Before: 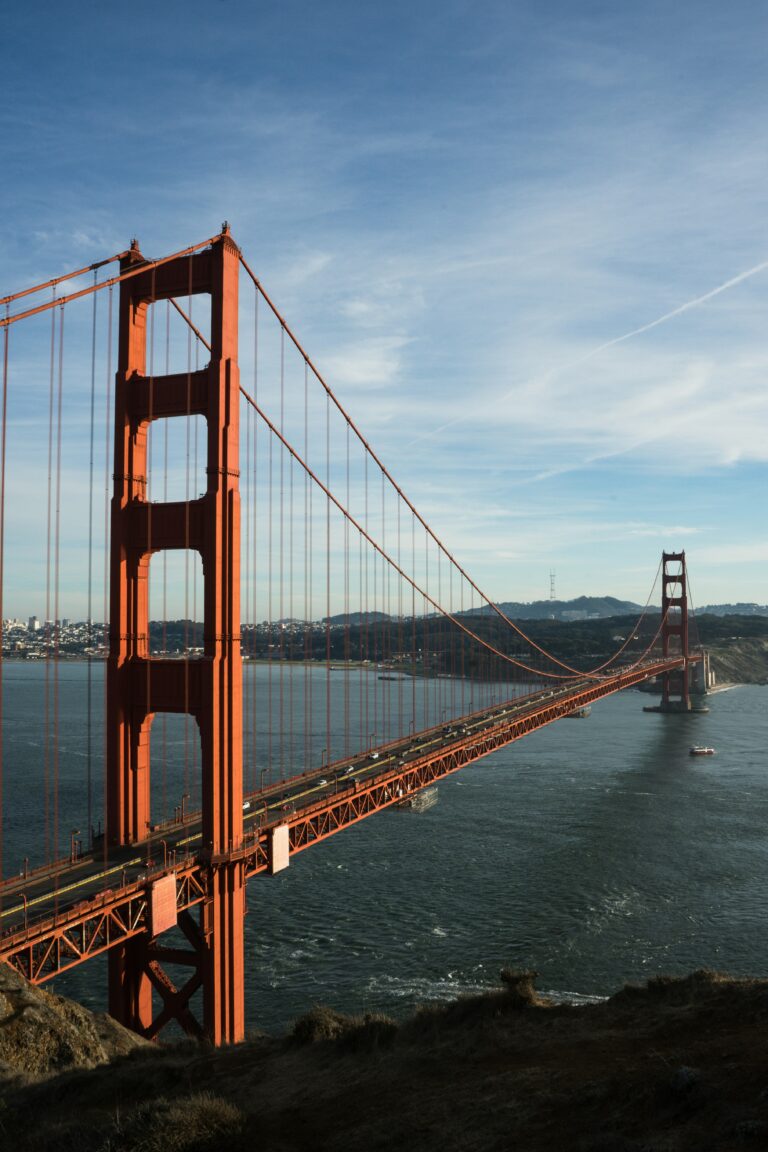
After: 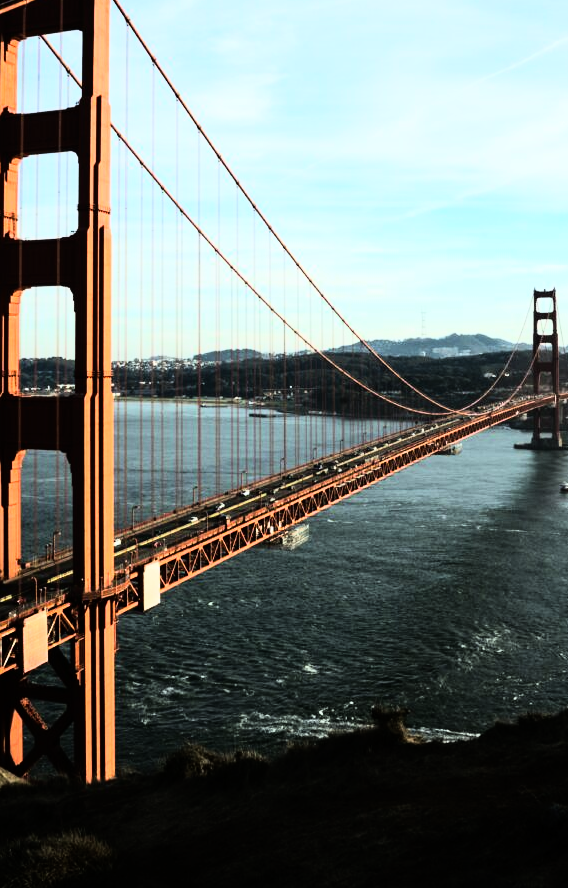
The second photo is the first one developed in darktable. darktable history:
white balance: red 0.978, blue 0.999
rgb curve: curves: ch0 [(0, 0) (0.21, 0.15) (0.24, 0.21) (0.5, 0.75) (0.75, 0.96) (0.89, 0.99) (1, 1)]; ch1 [(0, 0.02) (0.21, 0.13) (0.25, 0.2) (0.5, 0.67) (0.75, 0.9) (0.89, 0.97) (1, 1)]; ch2 [(0, 0.02) (0.21, 0.13) (0.25, 0.2) (0.5, 0.67) (0.75, 0.9) (0.89, 0.97) (1, 1)], compensate middle gray true
crop: left 16.871%, top 22.857%, right 9.116%
